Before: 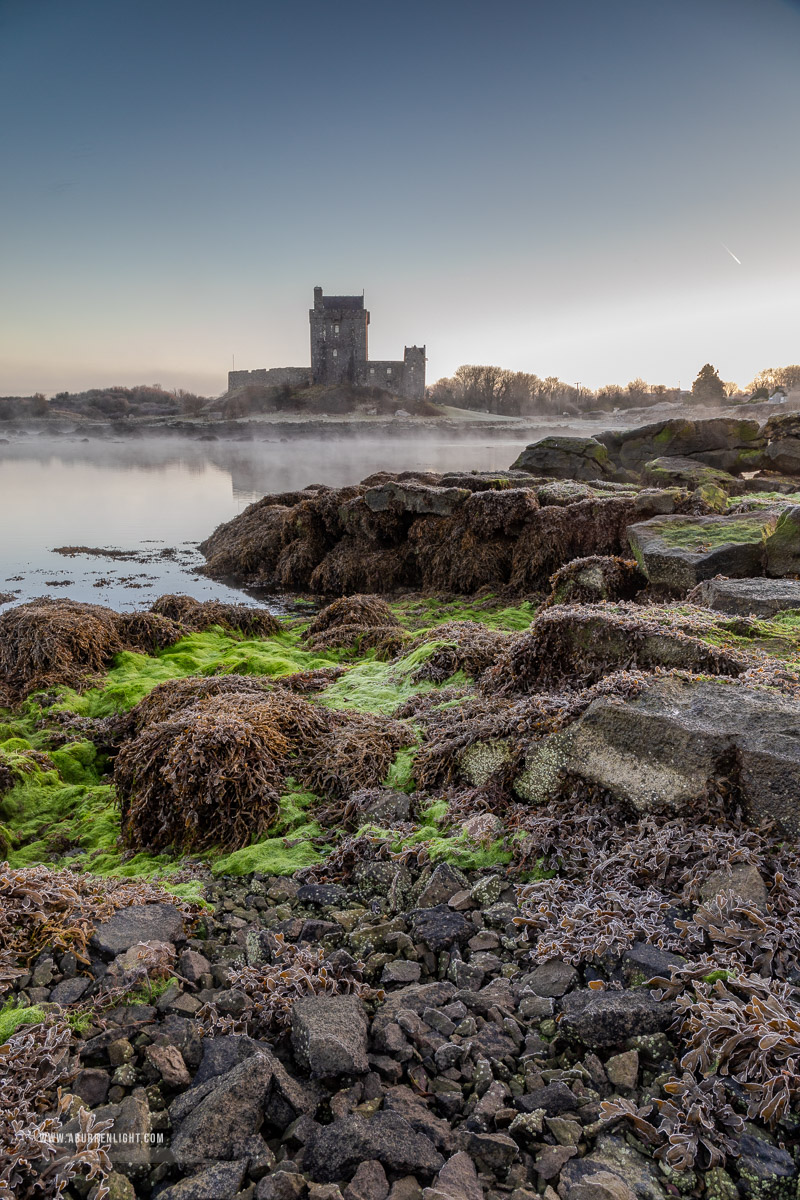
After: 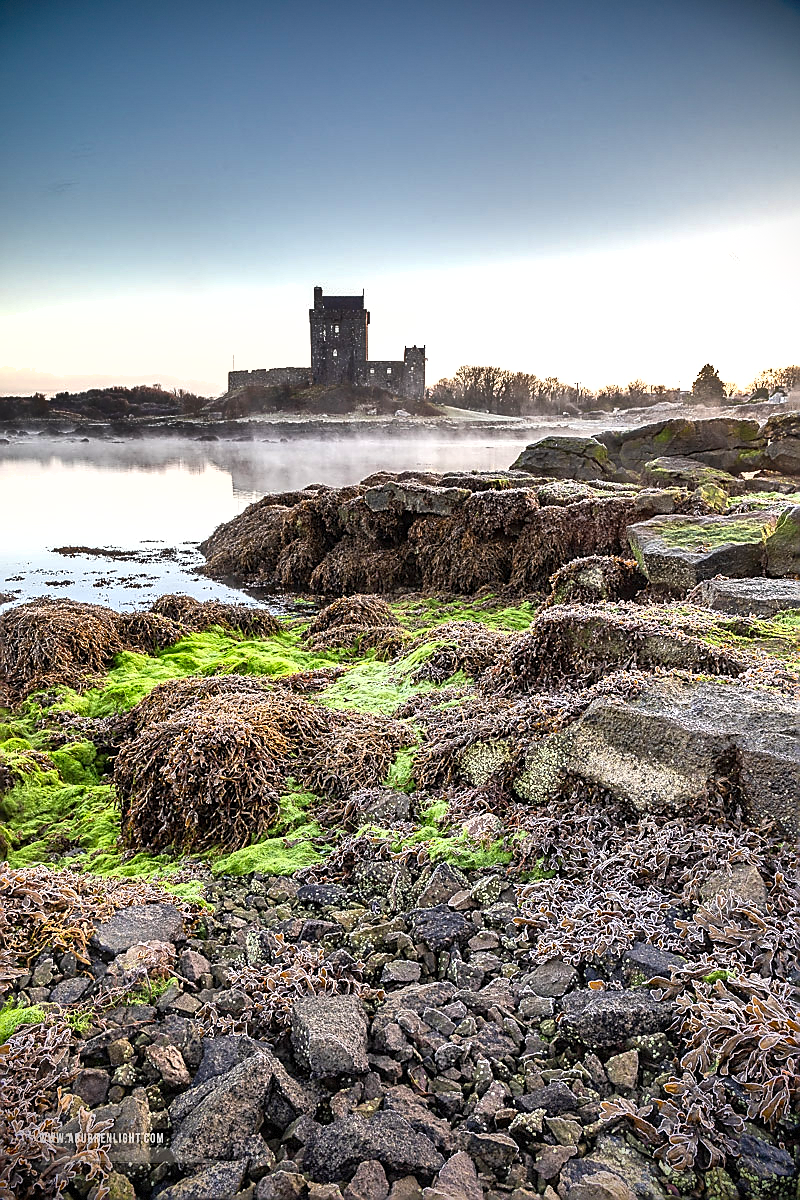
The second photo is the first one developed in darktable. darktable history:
exposure: black level correction 0, exposure 1.199 EV, compensate highlight preservation false
shadows and highlights: white point adjustment -3.47, highlights -63.32, soften with gaussian
sharpen: radius 1.388, amount 1.265, threshold 0.843
vignetting: fall-off radius 61.07%, brightness -0.999, saturation 0.497, dithering 8-bit output
base curve: curves: ch0 [(0, 0) (0.989, 0.992)], preserve colors none
